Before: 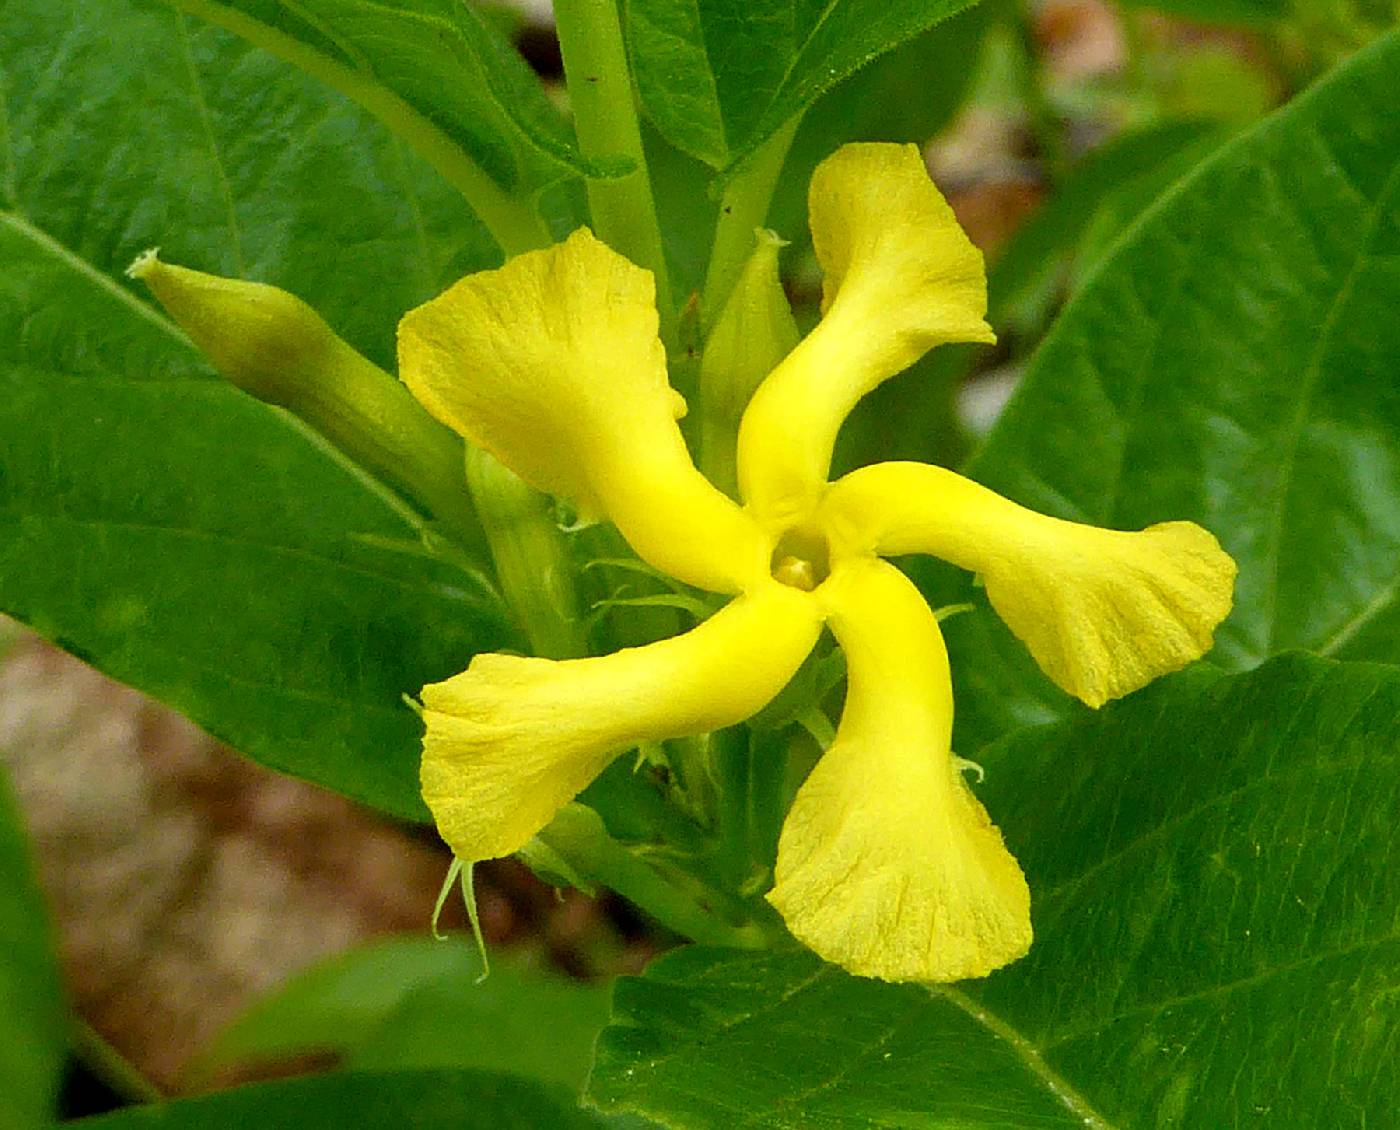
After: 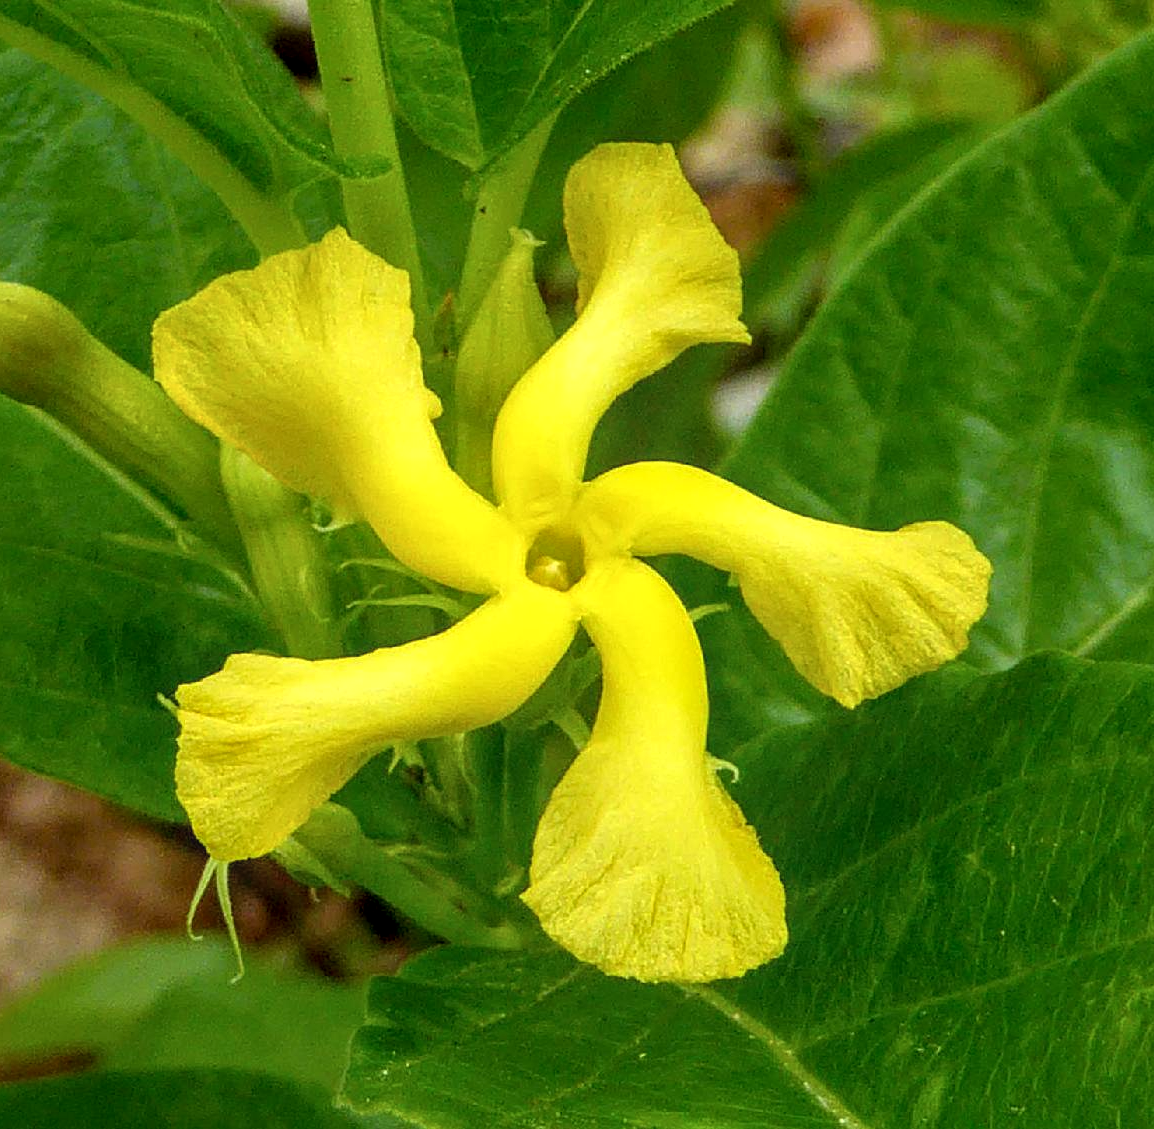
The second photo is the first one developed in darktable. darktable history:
local contrast: on, module defaults
crop: left 17.557%, bottom 0.018%
